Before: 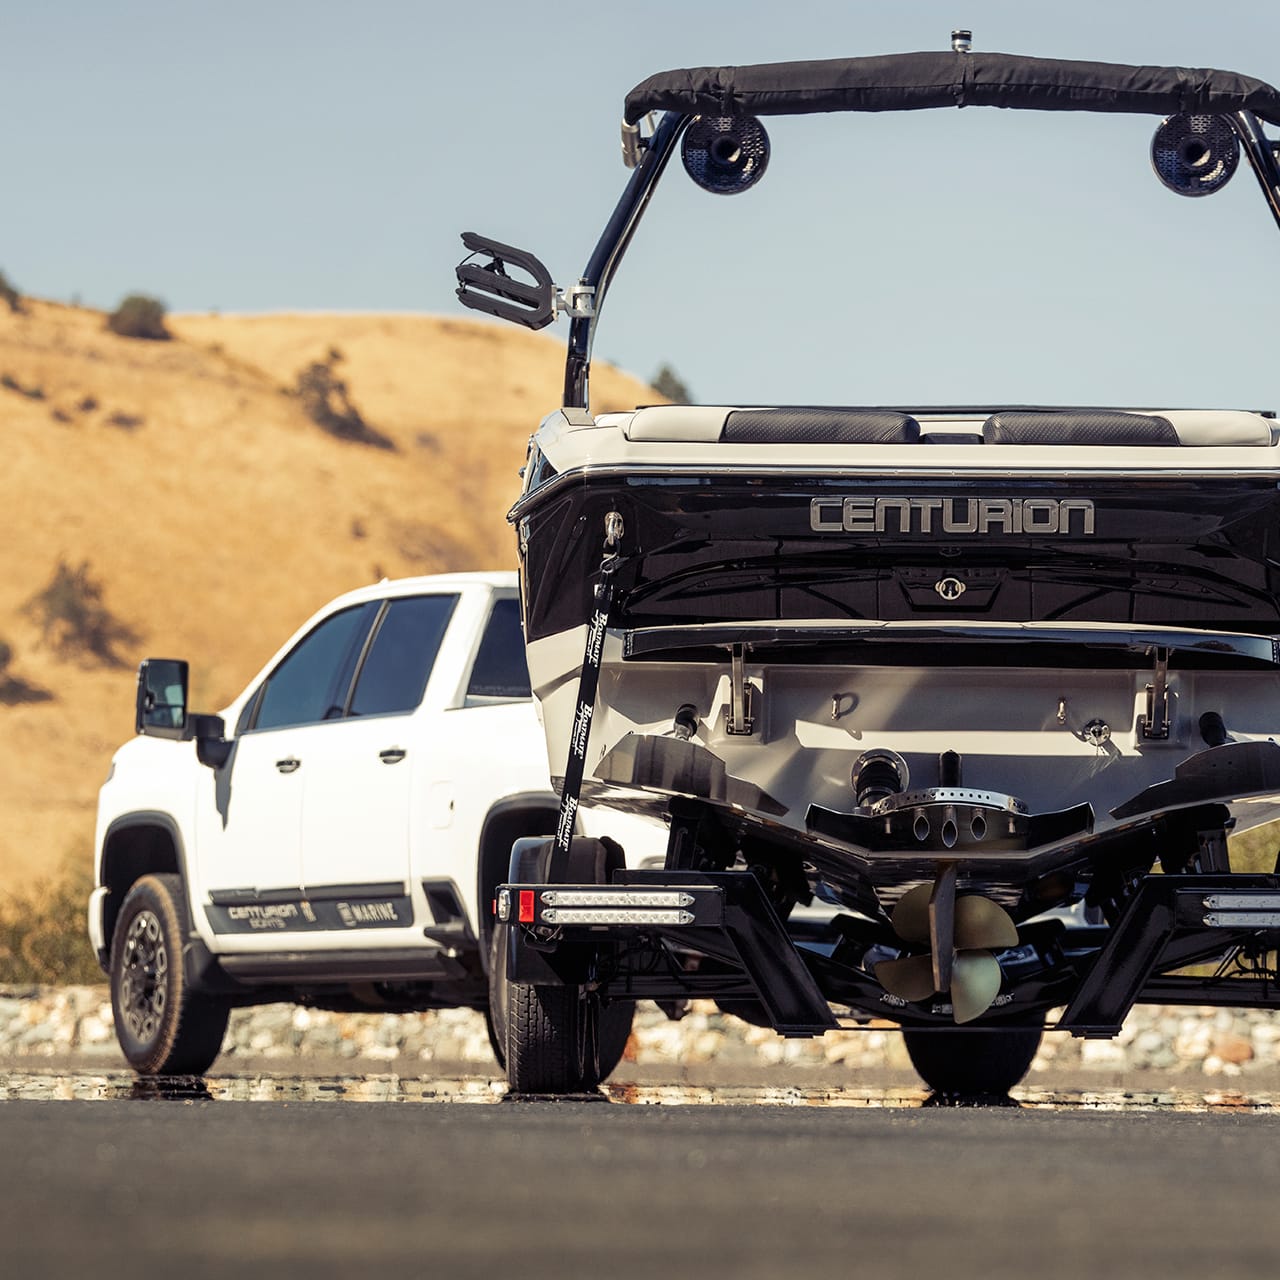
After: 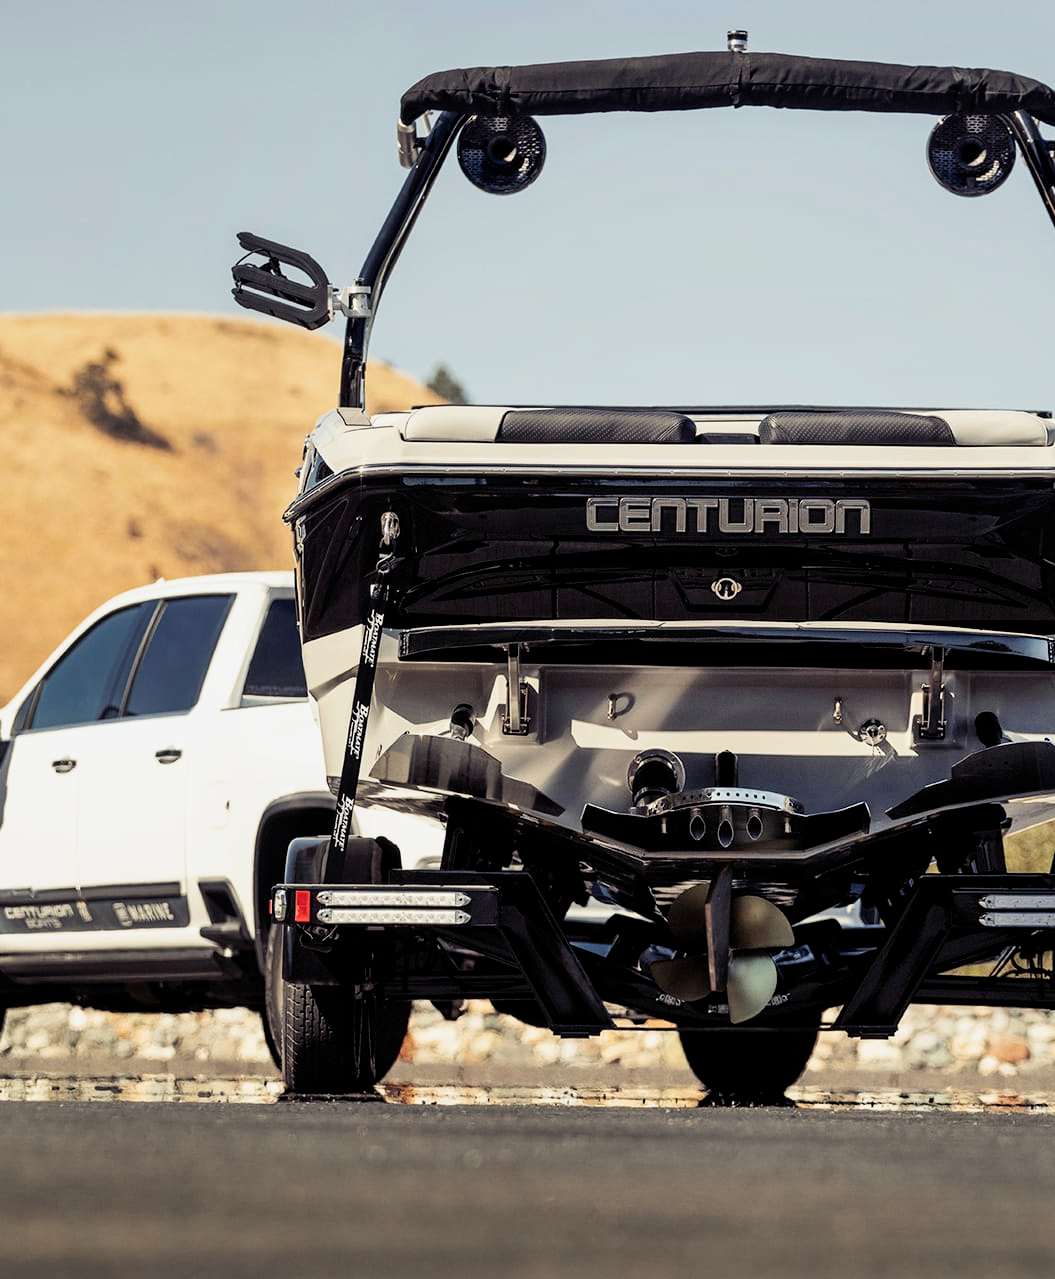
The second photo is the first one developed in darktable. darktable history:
shadows and highlights: shadows 37.43, highlights -26.69, soften with gaussian
crop: left 17.554%, bottom 0.031%
filmic rgb: middle gray luminance 21.94%, black relative exposure -14.02 EV, white relative exposure 2.96 EV, target black luminance 0%, hardness 8.74, latitude 59.82%, contrast 1.204, highlights saturation mix 3.57%, shadows ↔ highlights balance 41.8%
